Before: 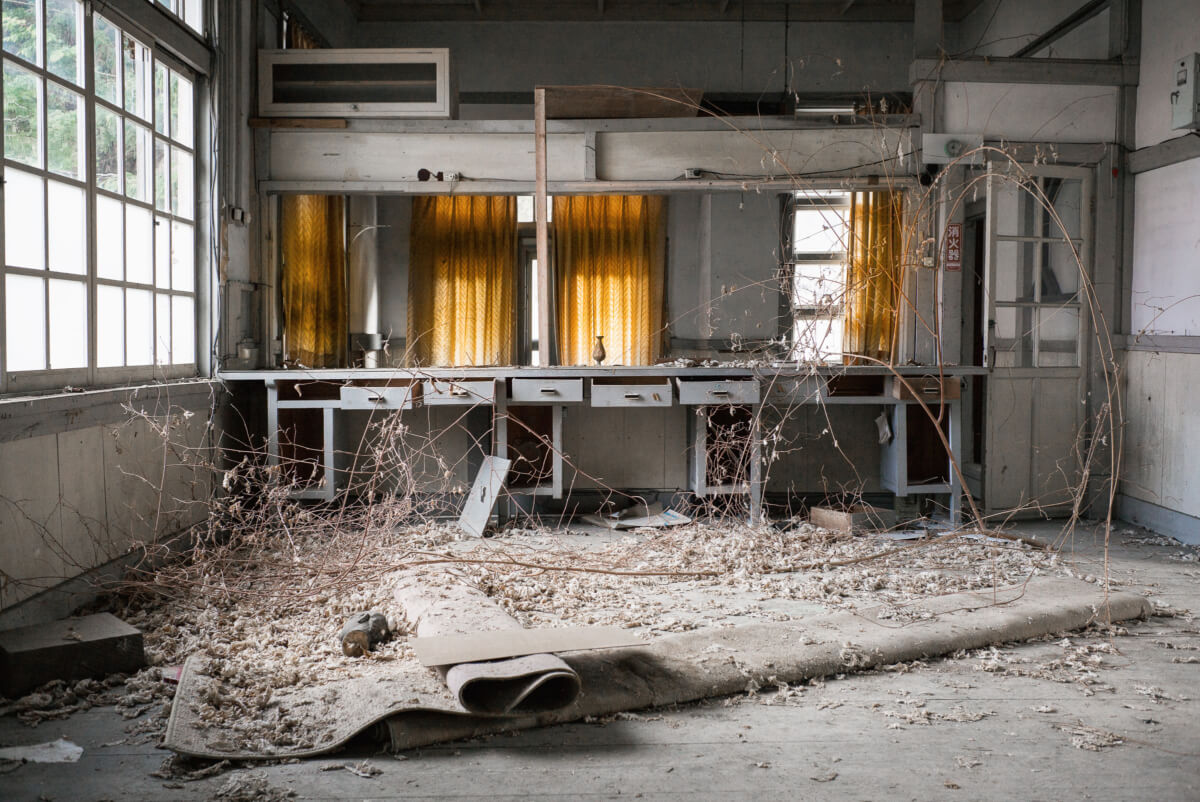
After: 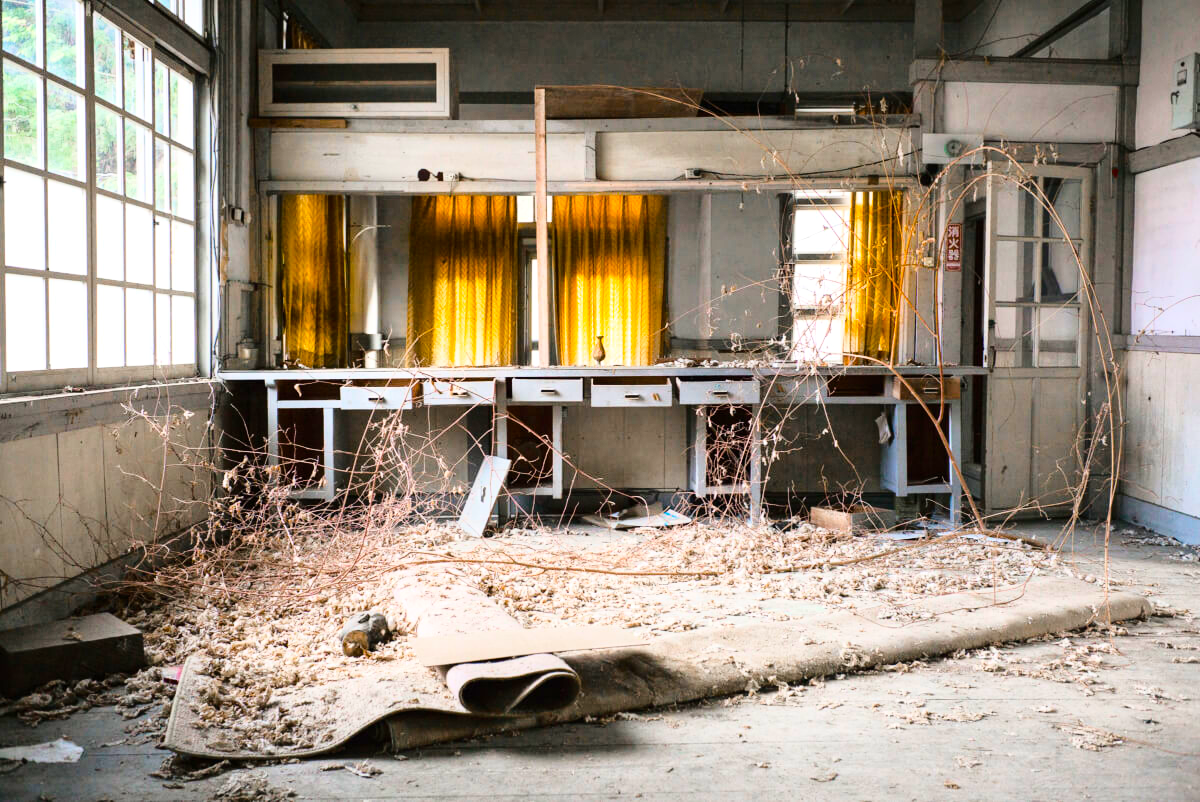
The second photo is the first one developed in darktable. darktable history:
base curve: curves: ch0 [(0, 0) (0.028, 0.03) (0.121, 0.232) (0.46, 0.748) (0.859, 0.968) (1, 1)]
local contrast: mode bilateral grid, contrast 20, coarseness 49, detail 103%, midtone range 0.2
color balance rgb: power › hue 213.66°, linear chroma grading › shadows -10.366%, linear chroma grading › global chroma 19.754%, perceptual saturation grading › global saturation 0.97%, perceptual saturation grading › highlights -15.979%, perceptual saturation grading › shadows 25.397%, perceptual brilliance grading › global brilliance 3.868%, global vibrance 50.455%
